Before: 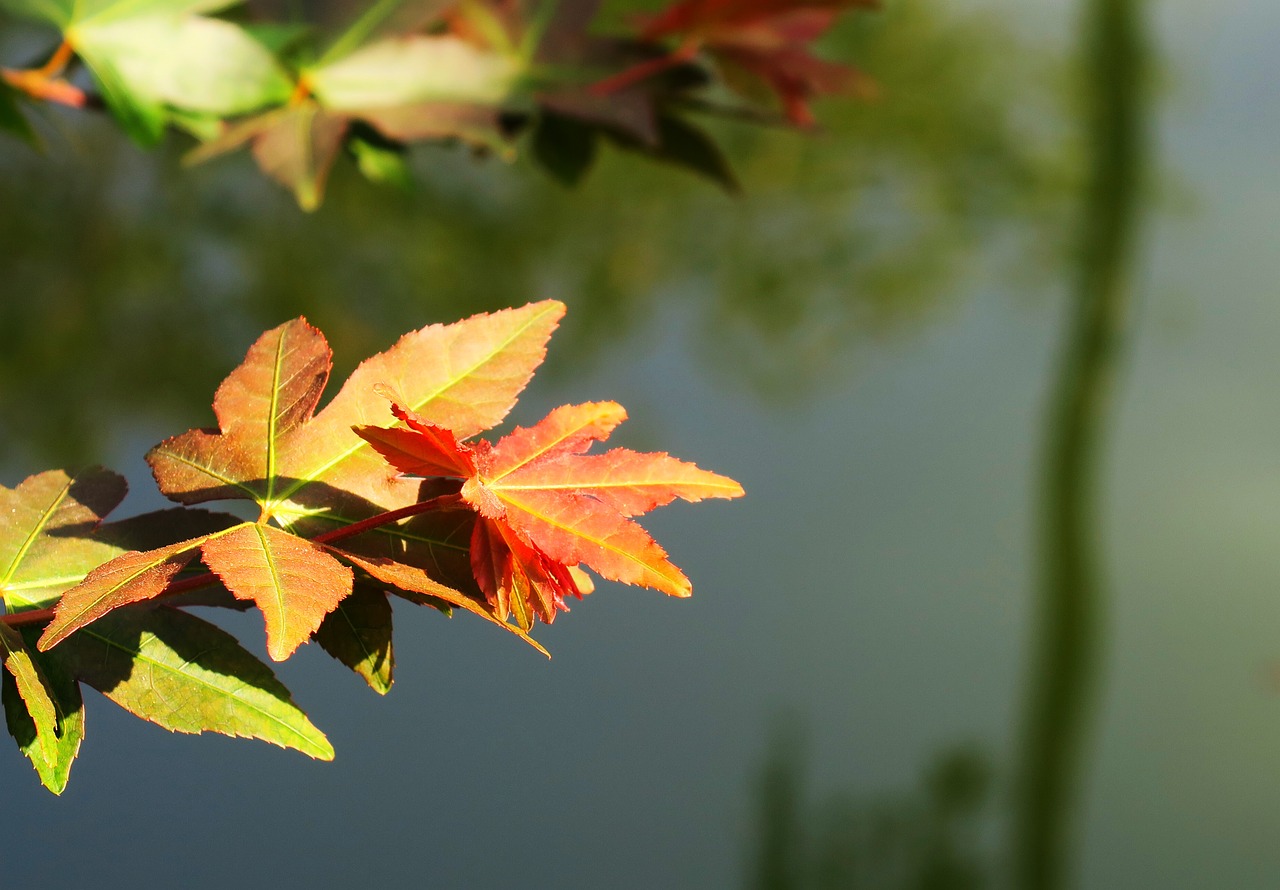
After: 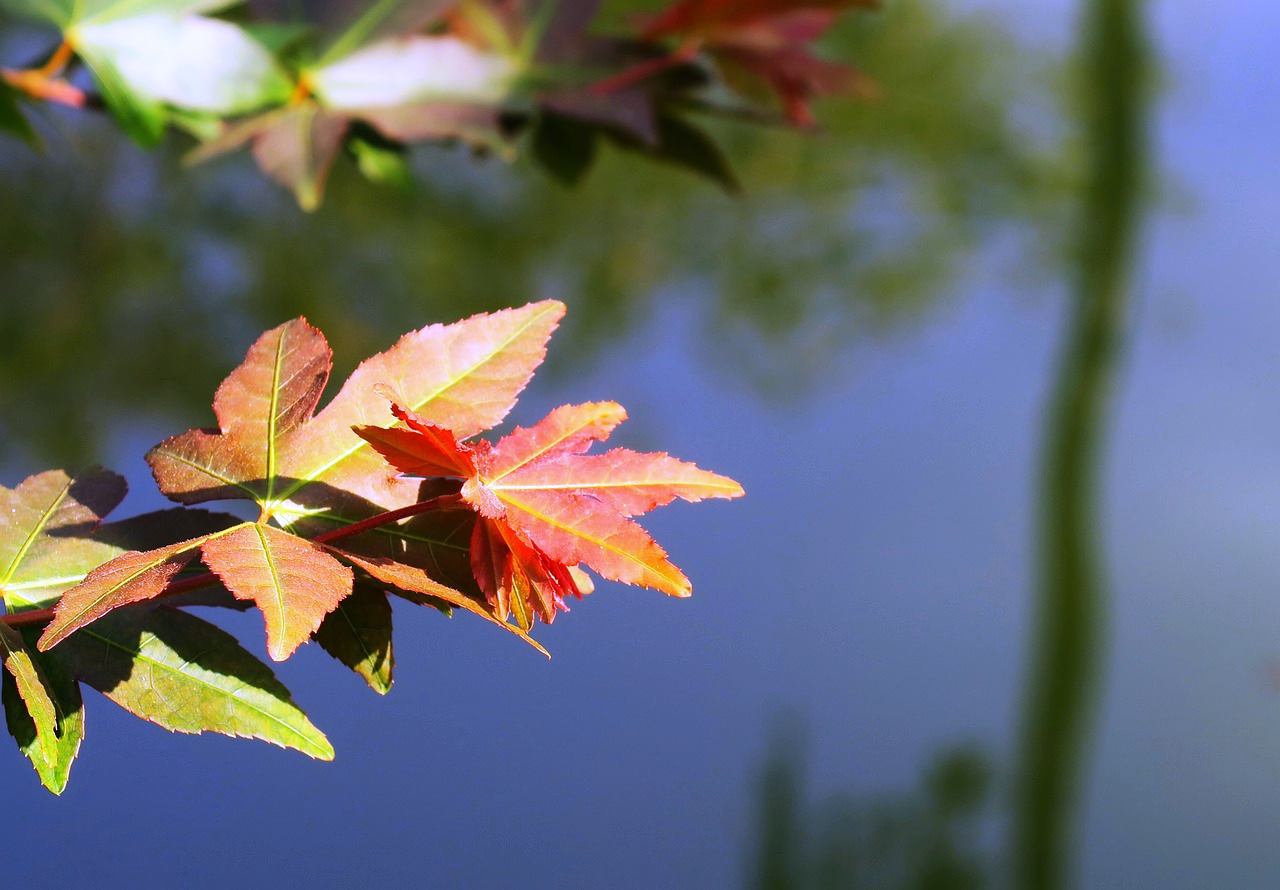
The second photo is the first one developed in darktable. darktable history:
rotate and perspective: automatic cropping off
white balance: red 0.98, blue 1.61
